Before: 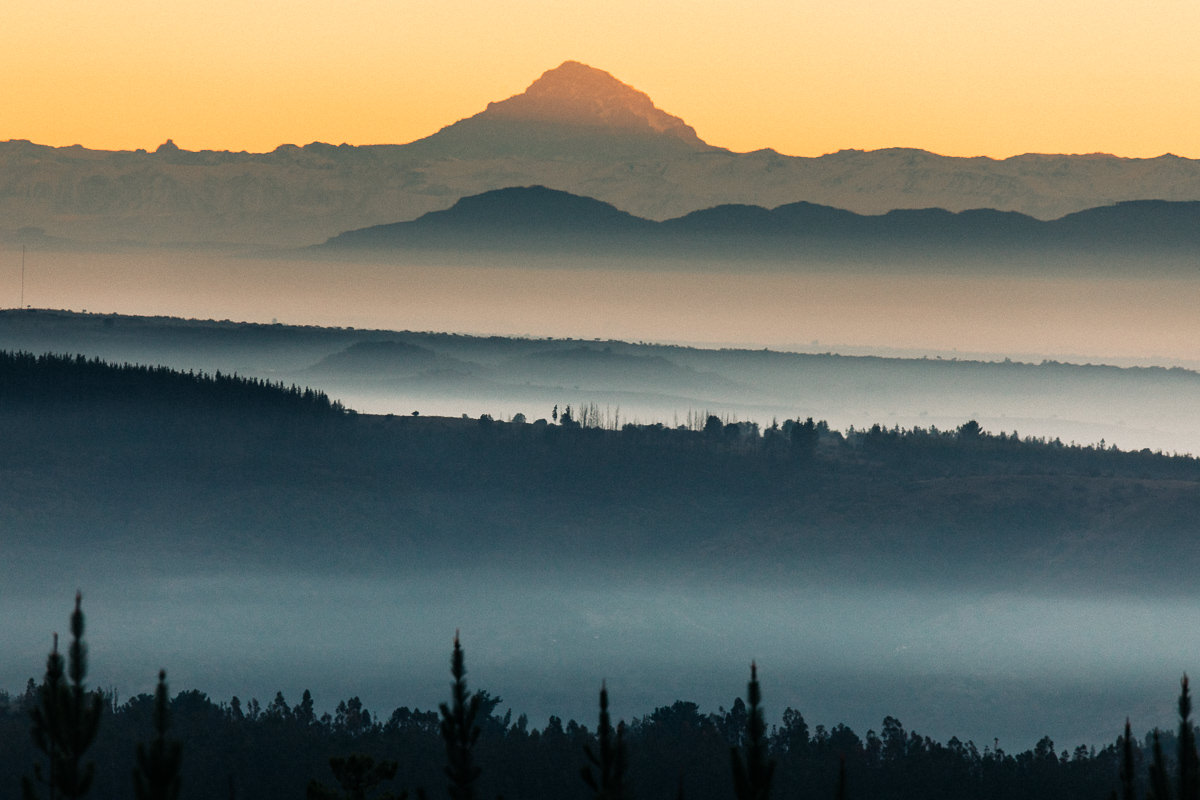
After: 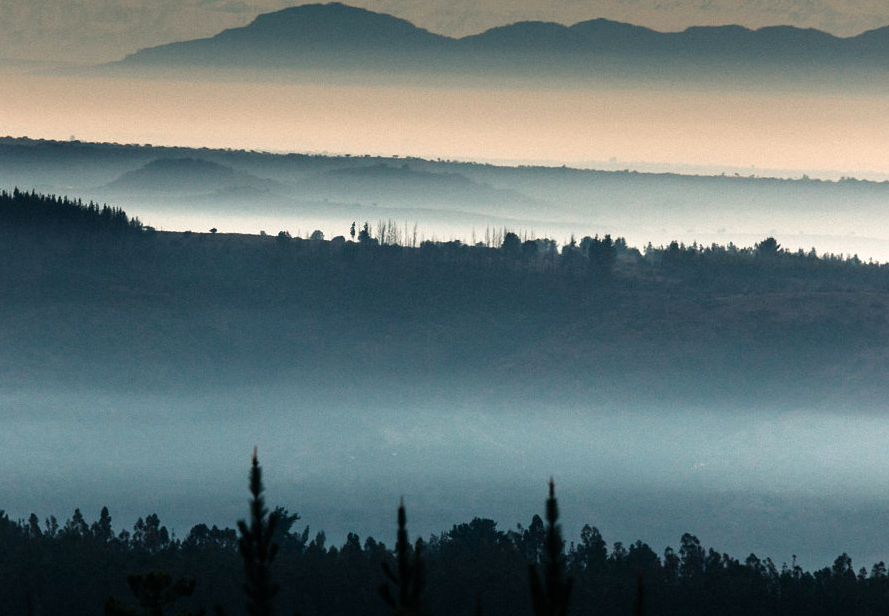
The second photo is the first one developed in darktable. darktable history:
tone equalizer: -8 EV -0.455 EV, -7 EV -0.407 EV, -6 EV -0.327 EV, -5 EV -0.184 EV, -3 EV 0.208 EV, -2 EV 0.318 EV, -1 EV 0.389 EV, +0 EV 0.403 EV
crop: left 16.858%, top 22.879%, right 8.985%
exposure: exposure 0.269 EV, compensate highlight preservation false
